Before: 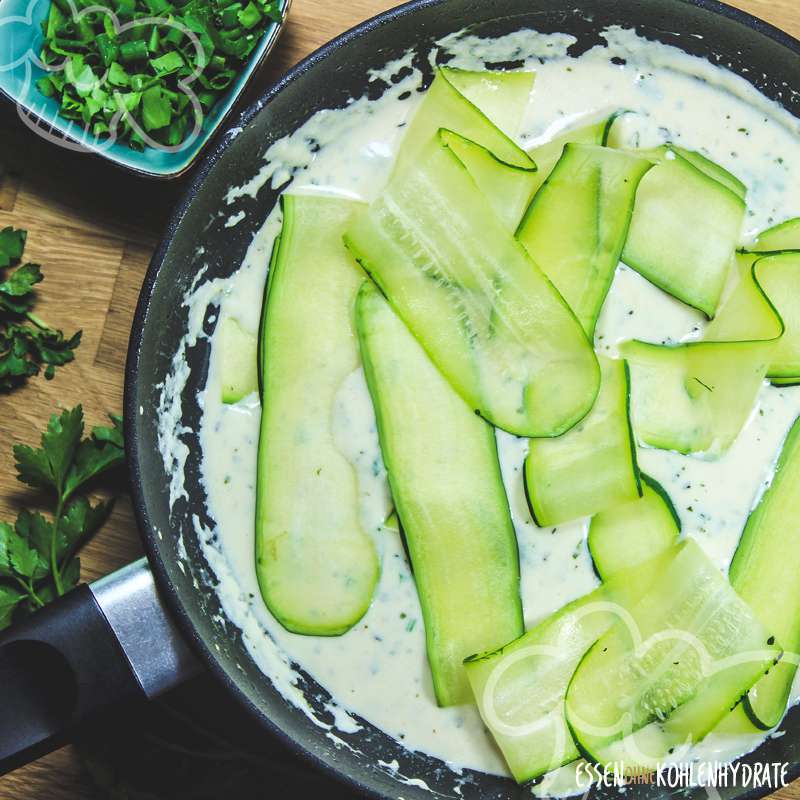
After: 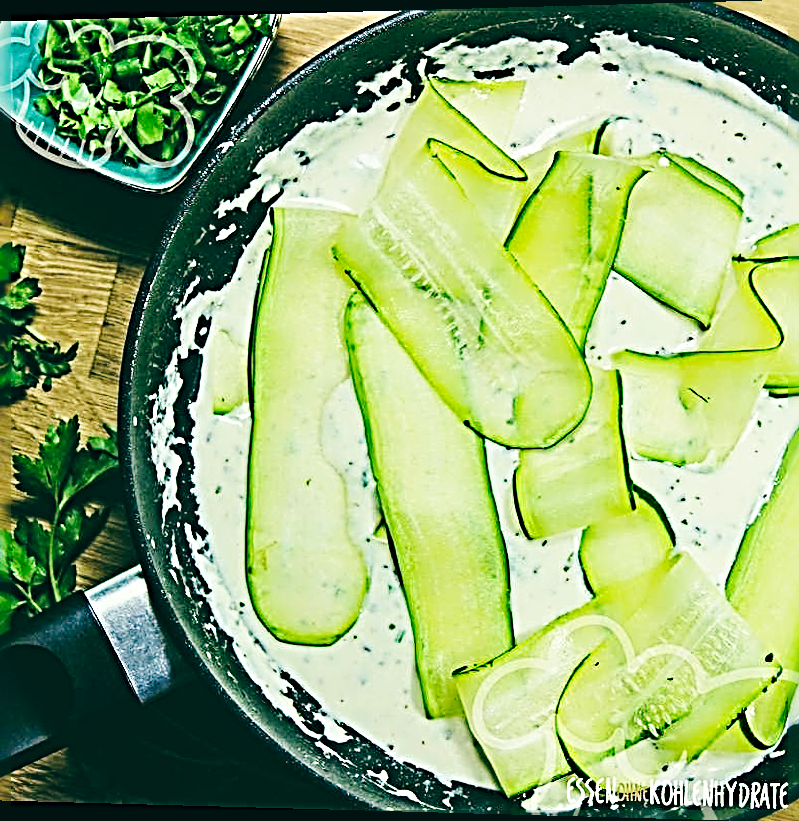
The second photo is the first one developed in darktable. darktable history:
color balance: lift [1.005, 0.99, 1.007, 1.01], gamma [1, 1.034, 1.032, 0.966], gain [0.873, 1.055, 1.067, 0.933]
base curve: curves: ch0 [(0, 0) (0.036, 0.025) (0.121, 0.166) (0.206, 0.329) (0.605, 0.79) (1, 1)], preserve colors none
rotate and perspective: lens shift (horizontal) -0.055, automatic cropping off
sharpen: radius 4.001, amount 2
